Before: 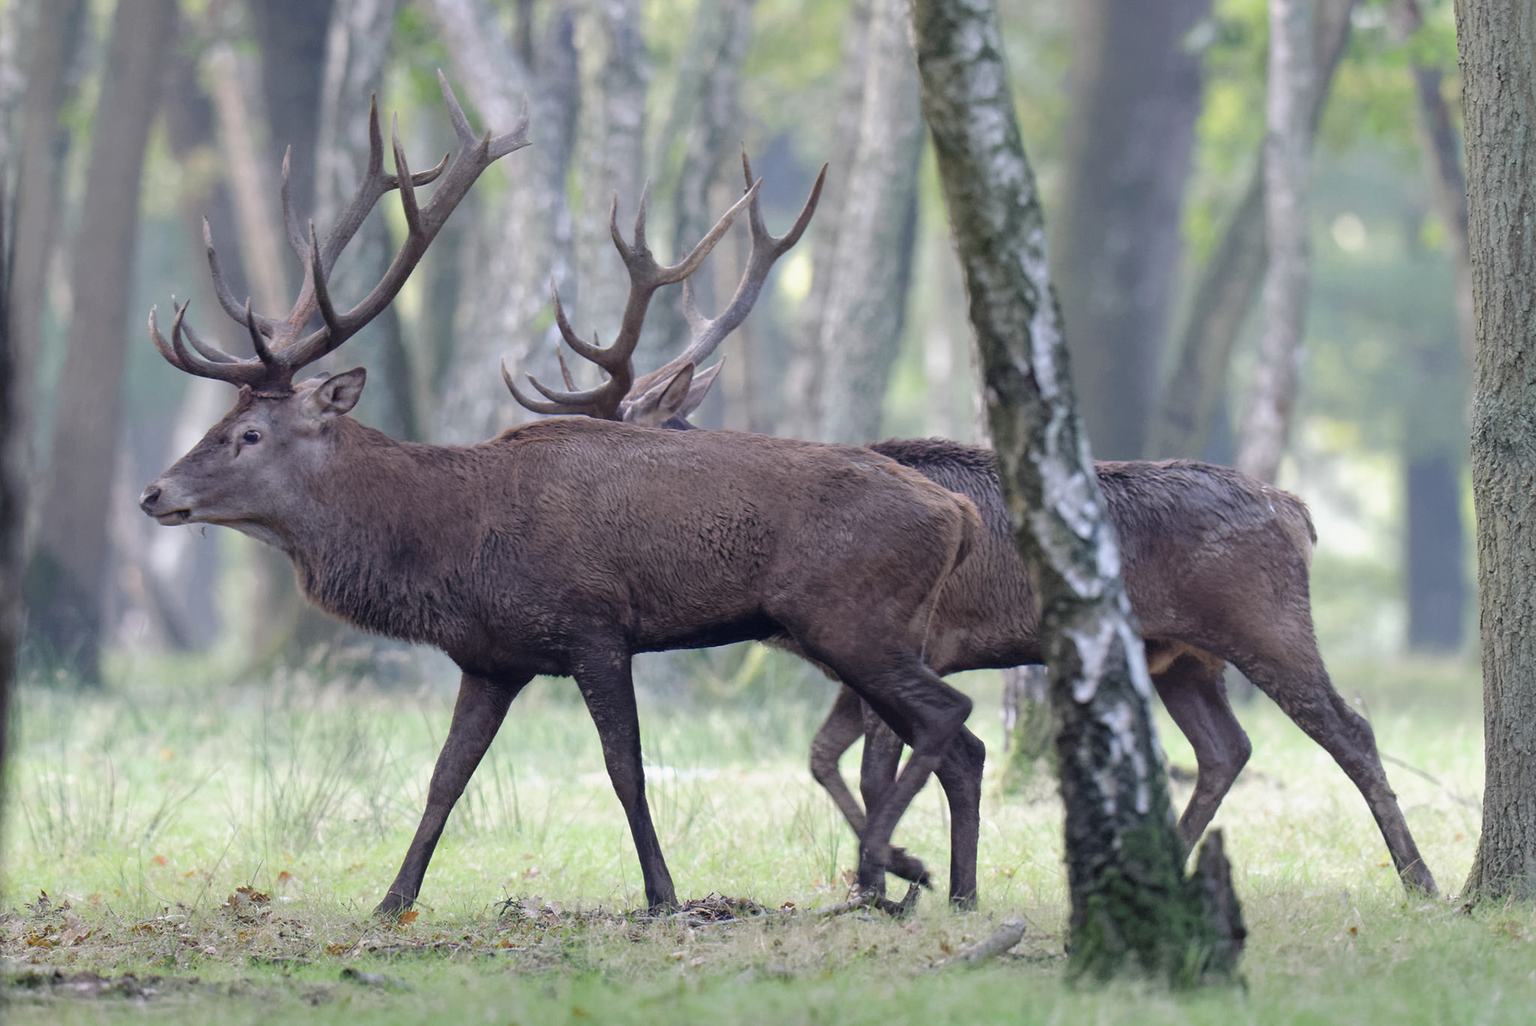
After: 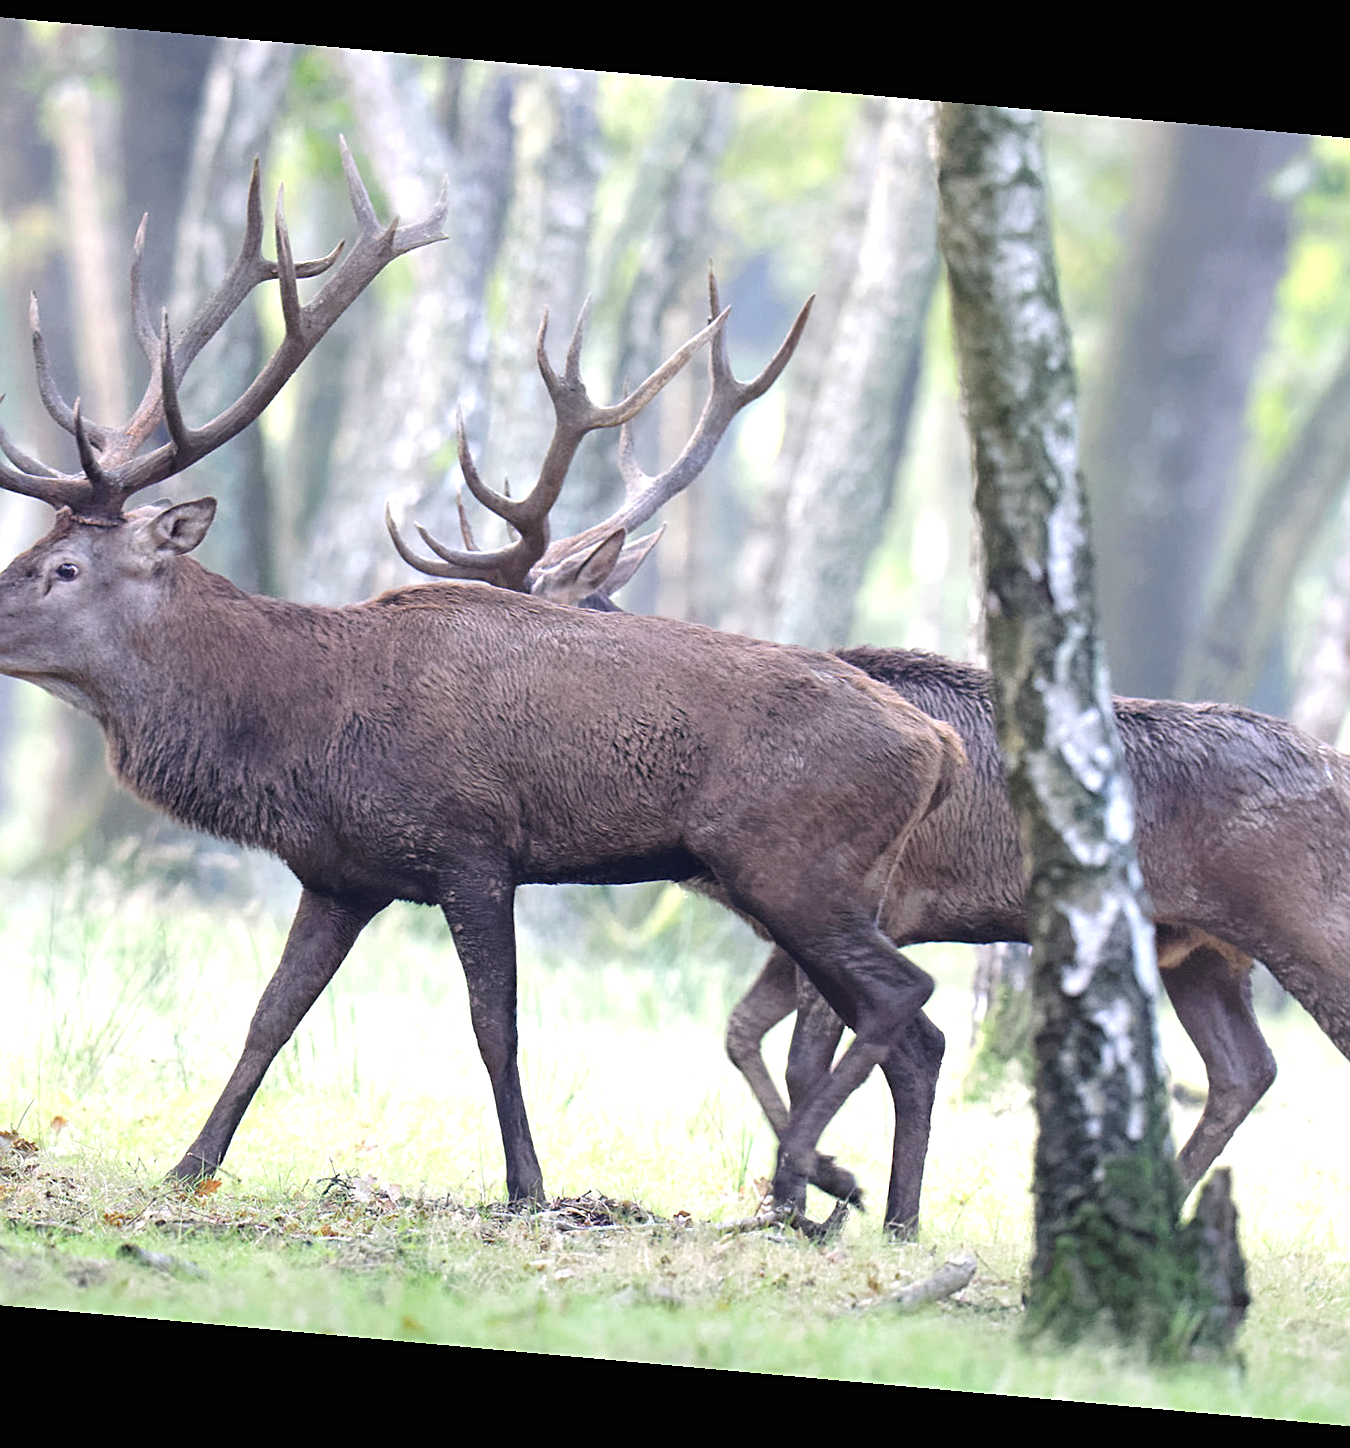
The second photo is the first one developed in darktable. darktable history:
exposure: black level correction -0.001, exposure 0.9 EV, compensate exposure bias true, compensate highlight preservation false
sharpen: on, module defaults
rotate and perspective: rotation 5.12°, automatic cropping off
crop: left 15.419%, right 17.914%
